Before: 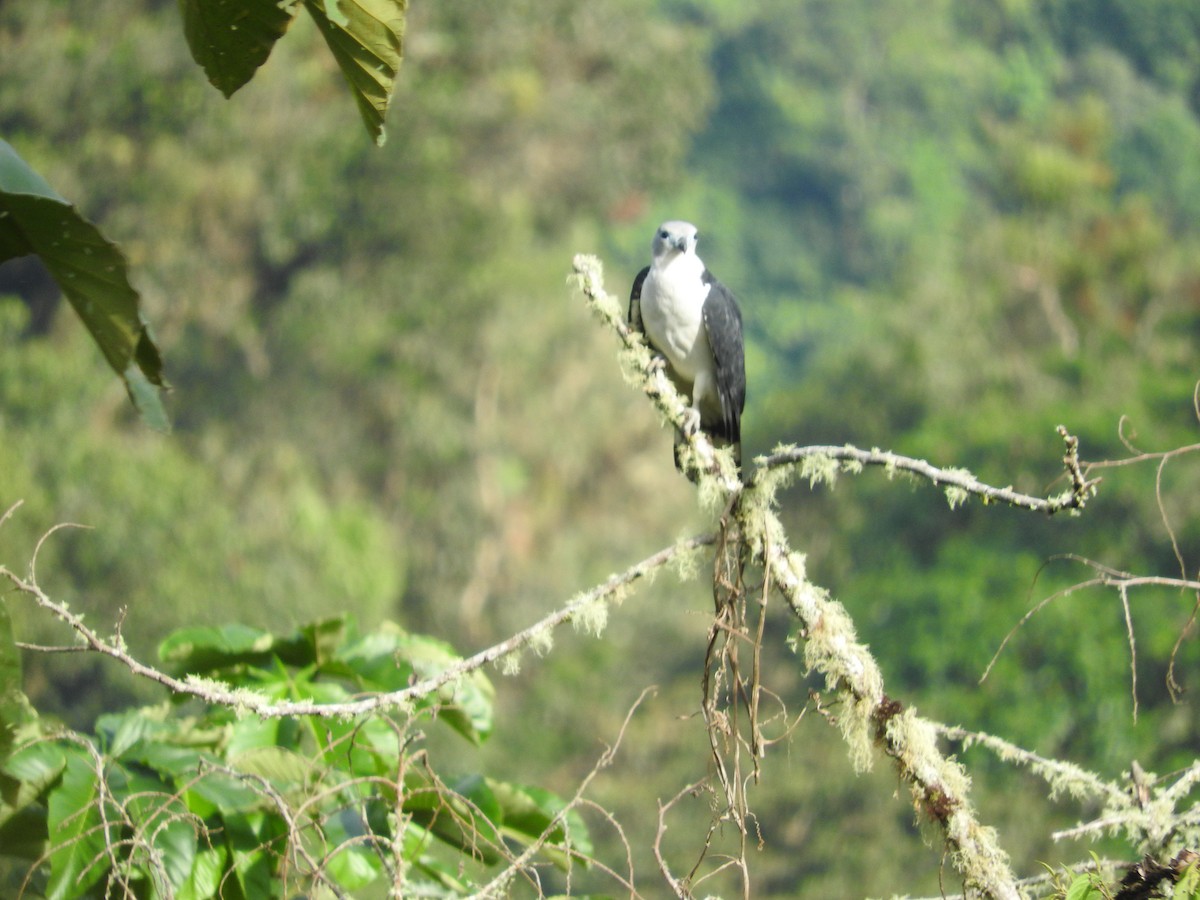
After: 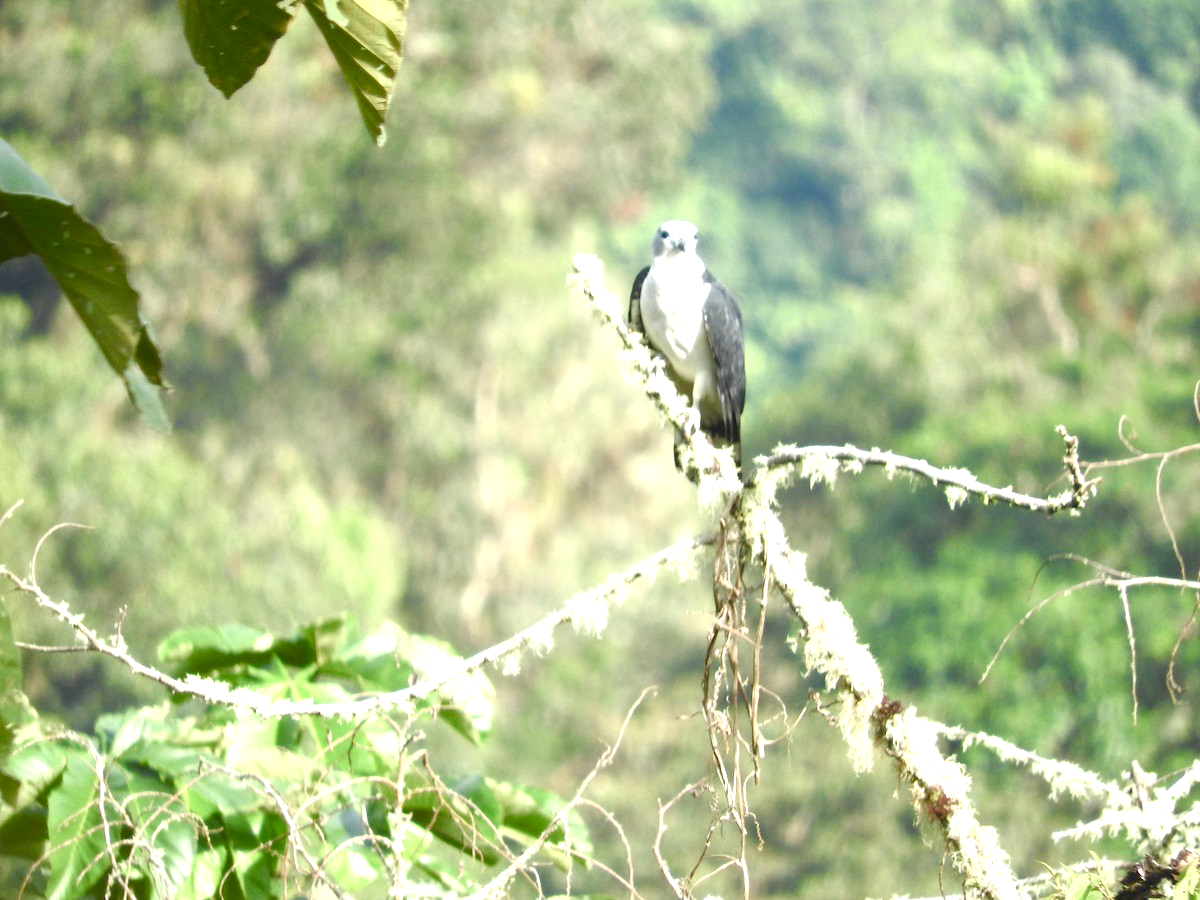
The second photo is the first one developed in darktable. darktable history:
color balance rgb: perceptual saturation grading › global saturation 20%, perceptual saturation grading › highlights -50%, perceptual saturation grading › shadows 30%
exposure: black level correction 0, exposure 1 EV, compensate exposure bias true, compensate highlight preservation false
